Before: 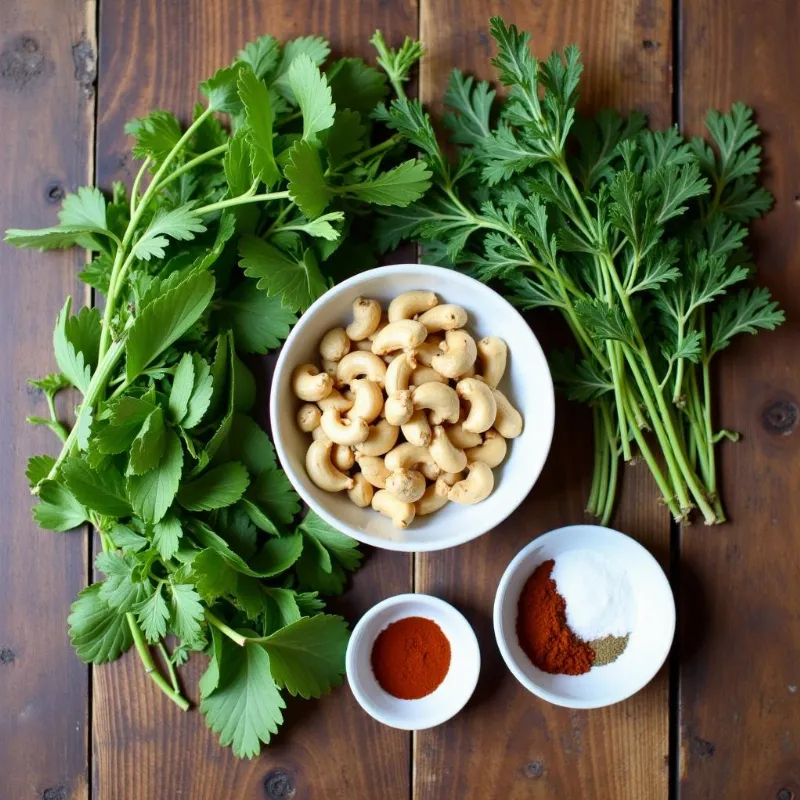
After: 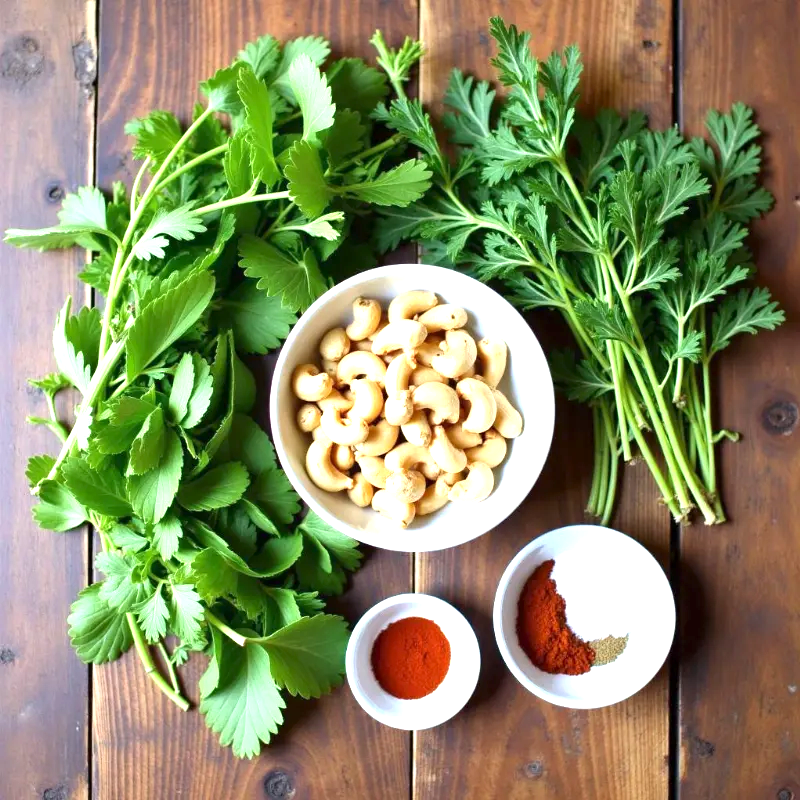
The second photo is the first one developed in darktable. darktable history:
exposure: exposure 1.091 EV, compensate highlight preservation false
